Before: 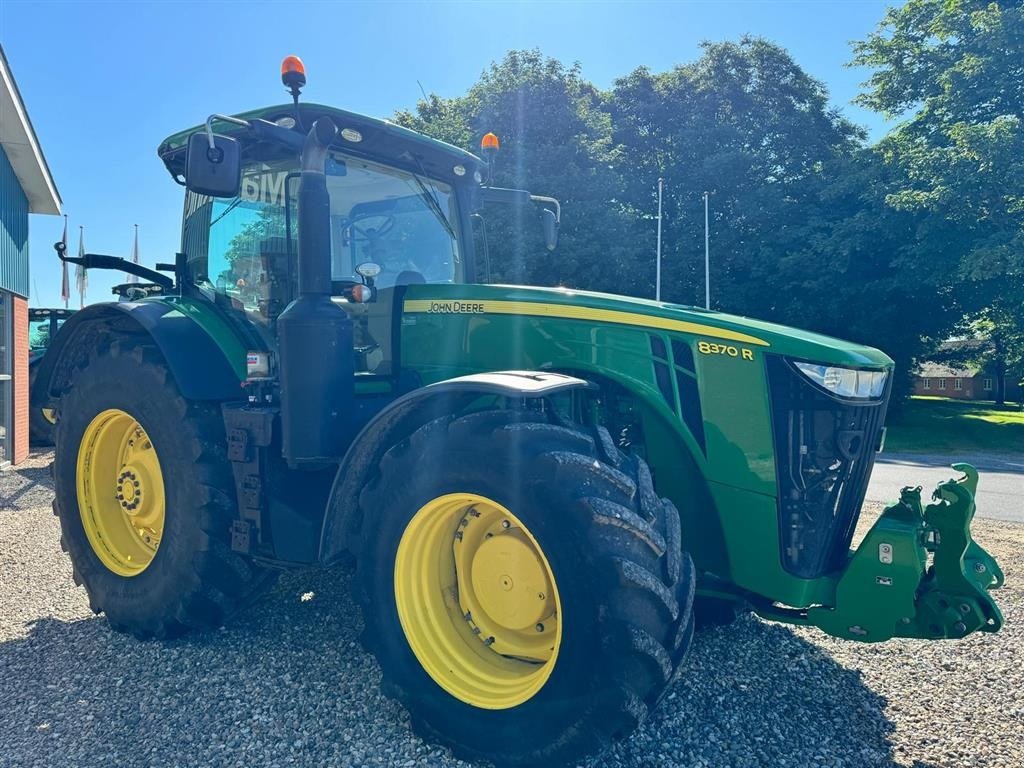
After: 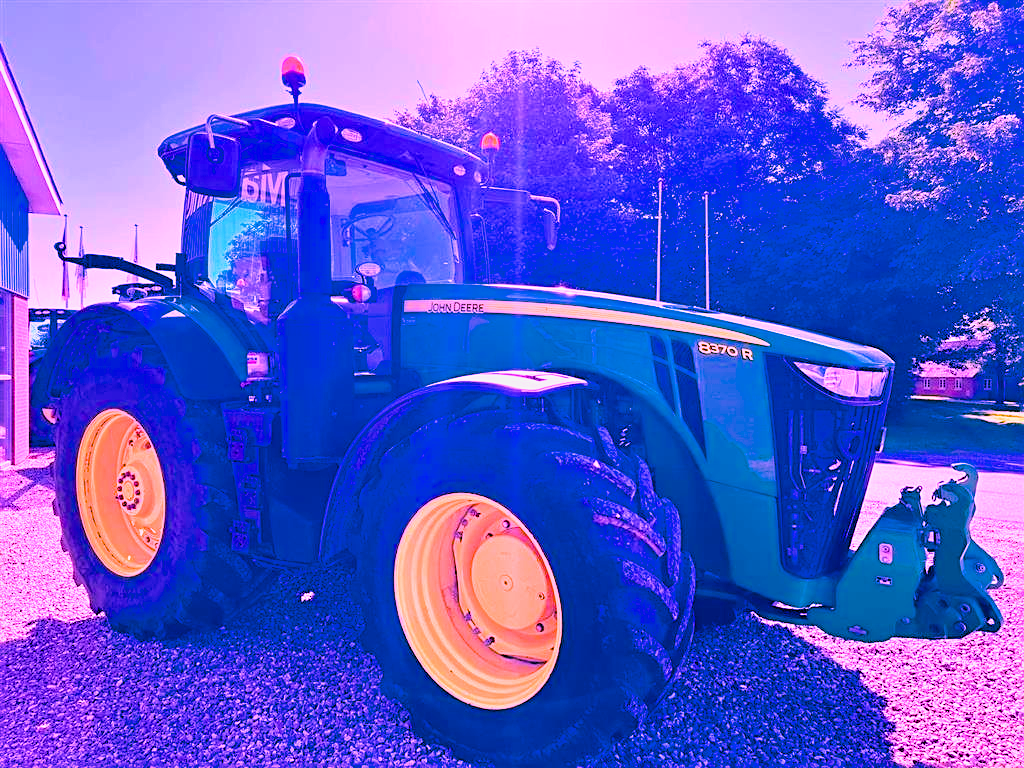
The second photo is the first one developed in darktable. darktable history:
exposure: black level correction 0, exposure 0.7 EV, compensate exposure bias true, compensate highlight preservation false
filmic rgb: black relative exposure -7.15 EV, white relative exposure 5.36 EV, hardness 3.02, color science v6 (2022)
highlight reconstruction: iterations 1, diameter of reconstruction 64 px
lens correction: scale 1.01, crop 1, focal 85, aperture 2.8, distance 7.77, camera "Canon EOS RP", lens "Canon RF 85mm F2 MACRO IS STM"
raw denoise: x [[0, 0.25, 0.5, 0.75, 1] ×4]
sharpen: on, module defaults
color balance rgb: linear chroma grading › global chroma 9%, perceptual saturation grading › global saturation 36%, perceptual saturation grading › shadows 35%, perceptual brilliance grading › global brilliance 15%, perceptual brilliance grading › shadows -35%, global vibrance 15%
white balance: red 1.803, blue 1.886
